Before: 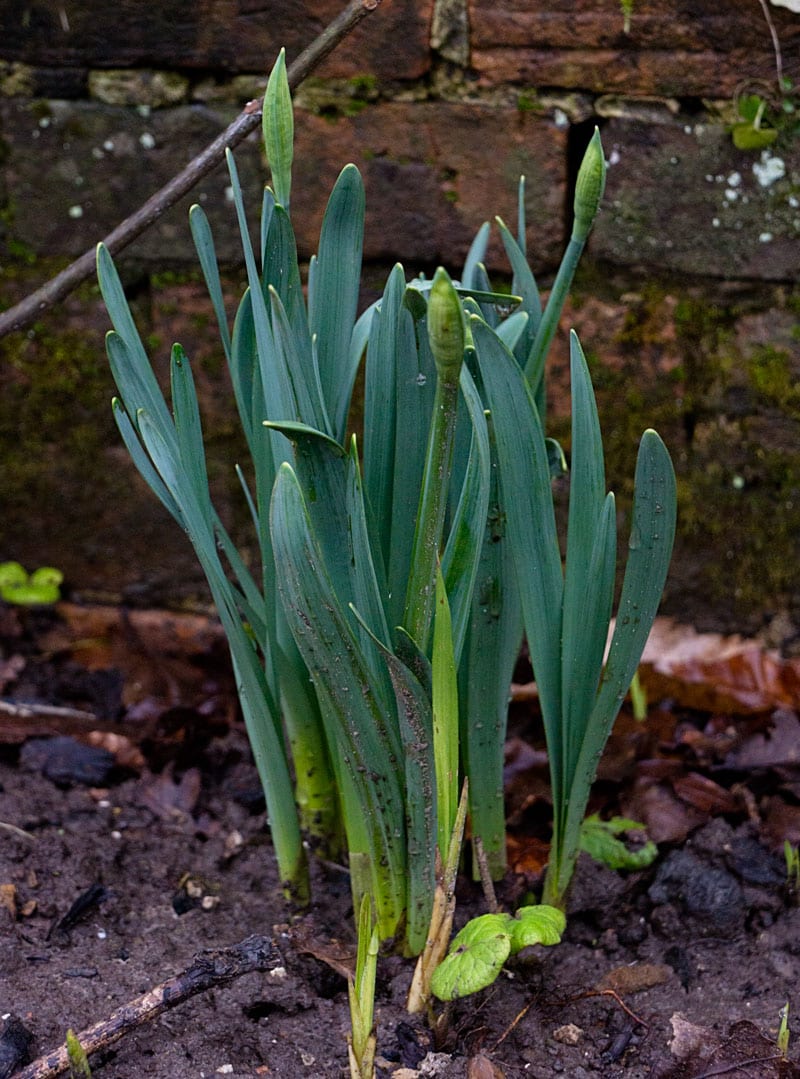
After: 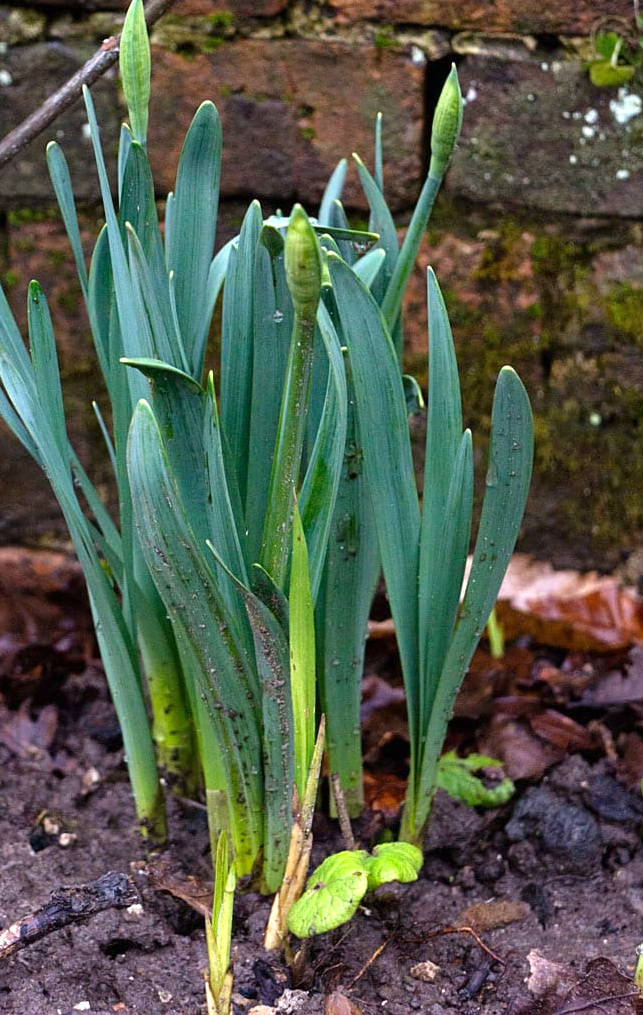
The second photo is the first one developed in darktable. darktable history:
crop and rotate: left 17.897%, top 5.878%, right 1.701%
exposure: black level correction 0, exposure 0.891 EV, compensate highlight preservation false
